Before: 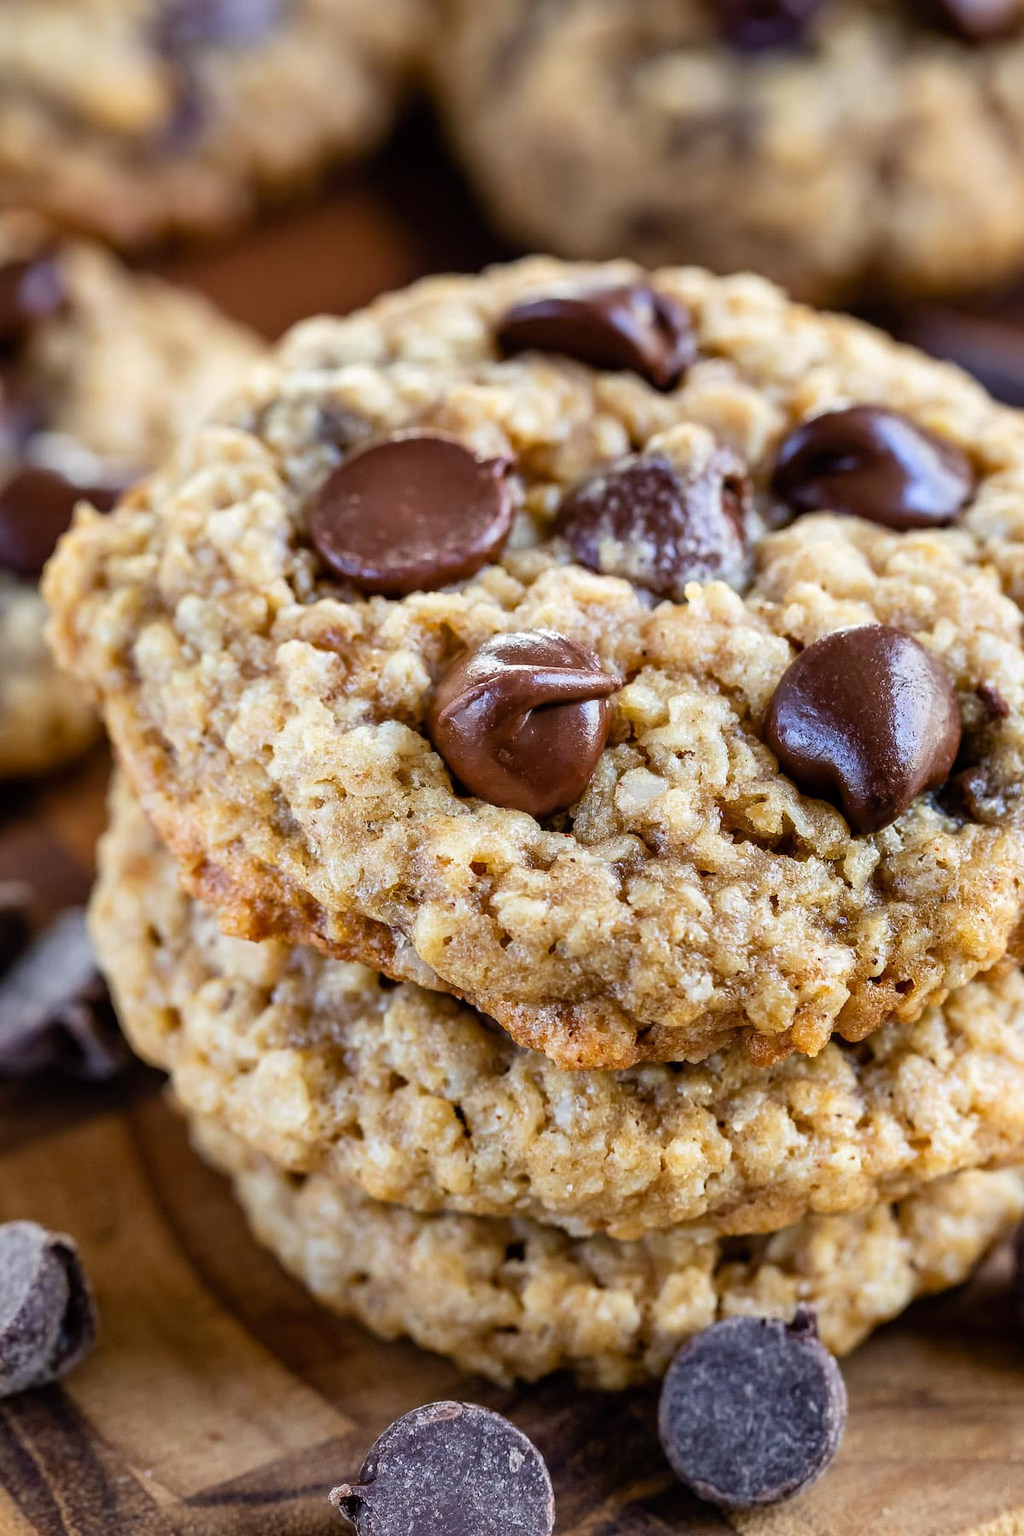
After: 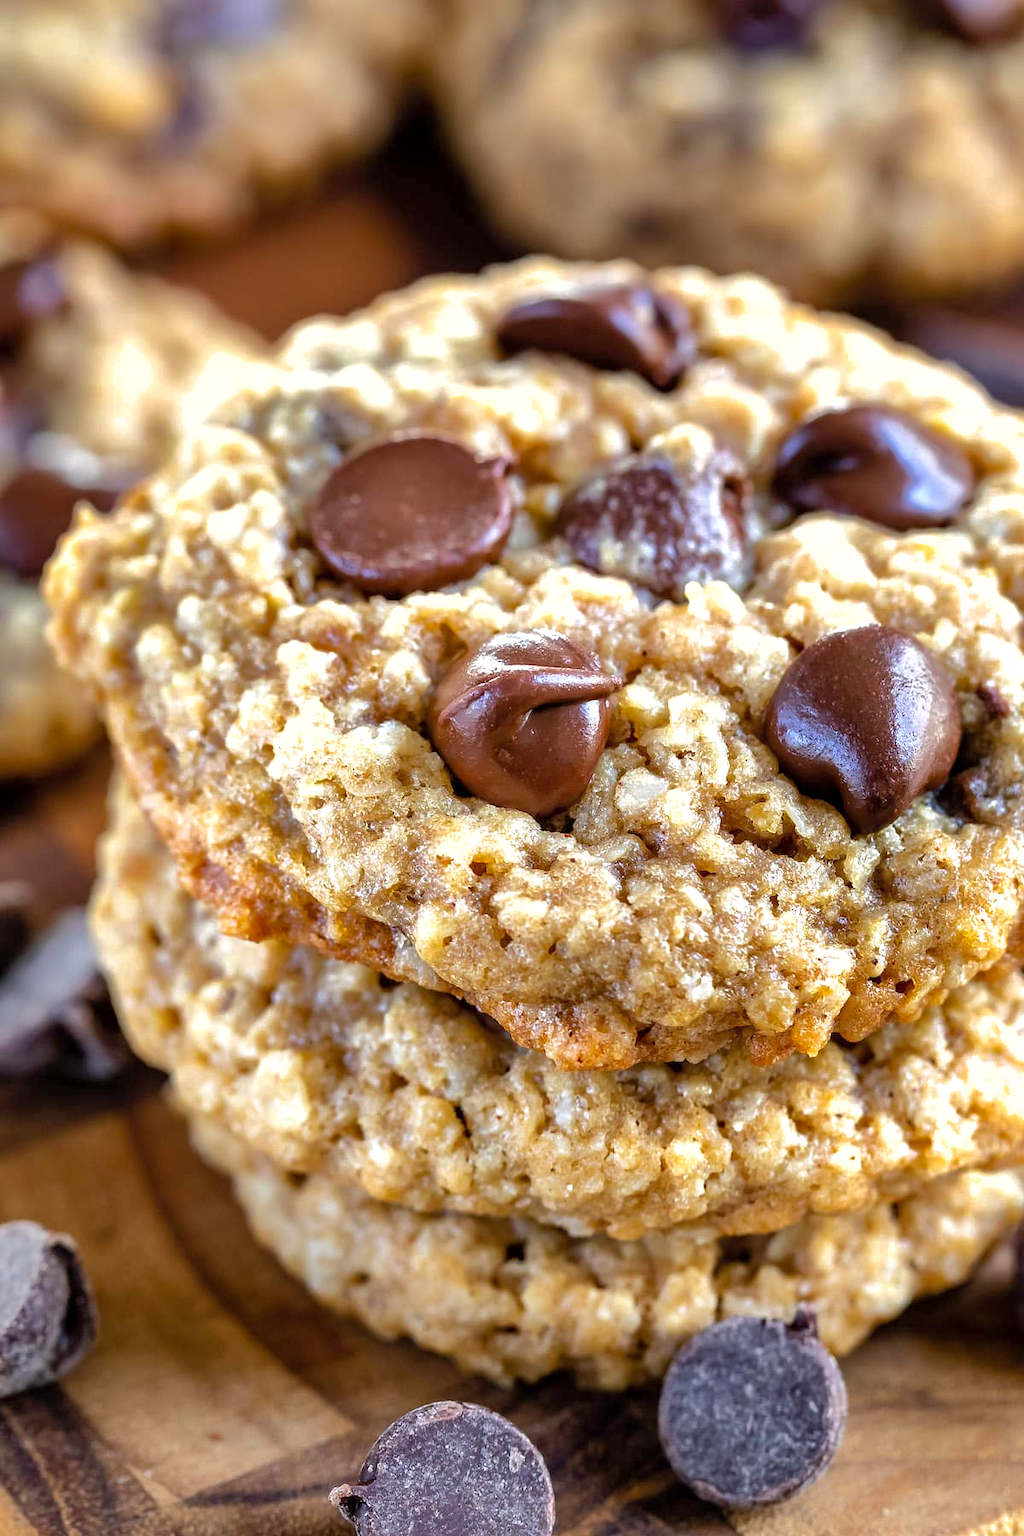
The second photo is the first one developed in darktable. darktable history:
exposure: black level correction 0.001, exposure 0.498 EV, compensate highlight preservation false
shadows and highlights: shadows 39.31, highlights -60.08
